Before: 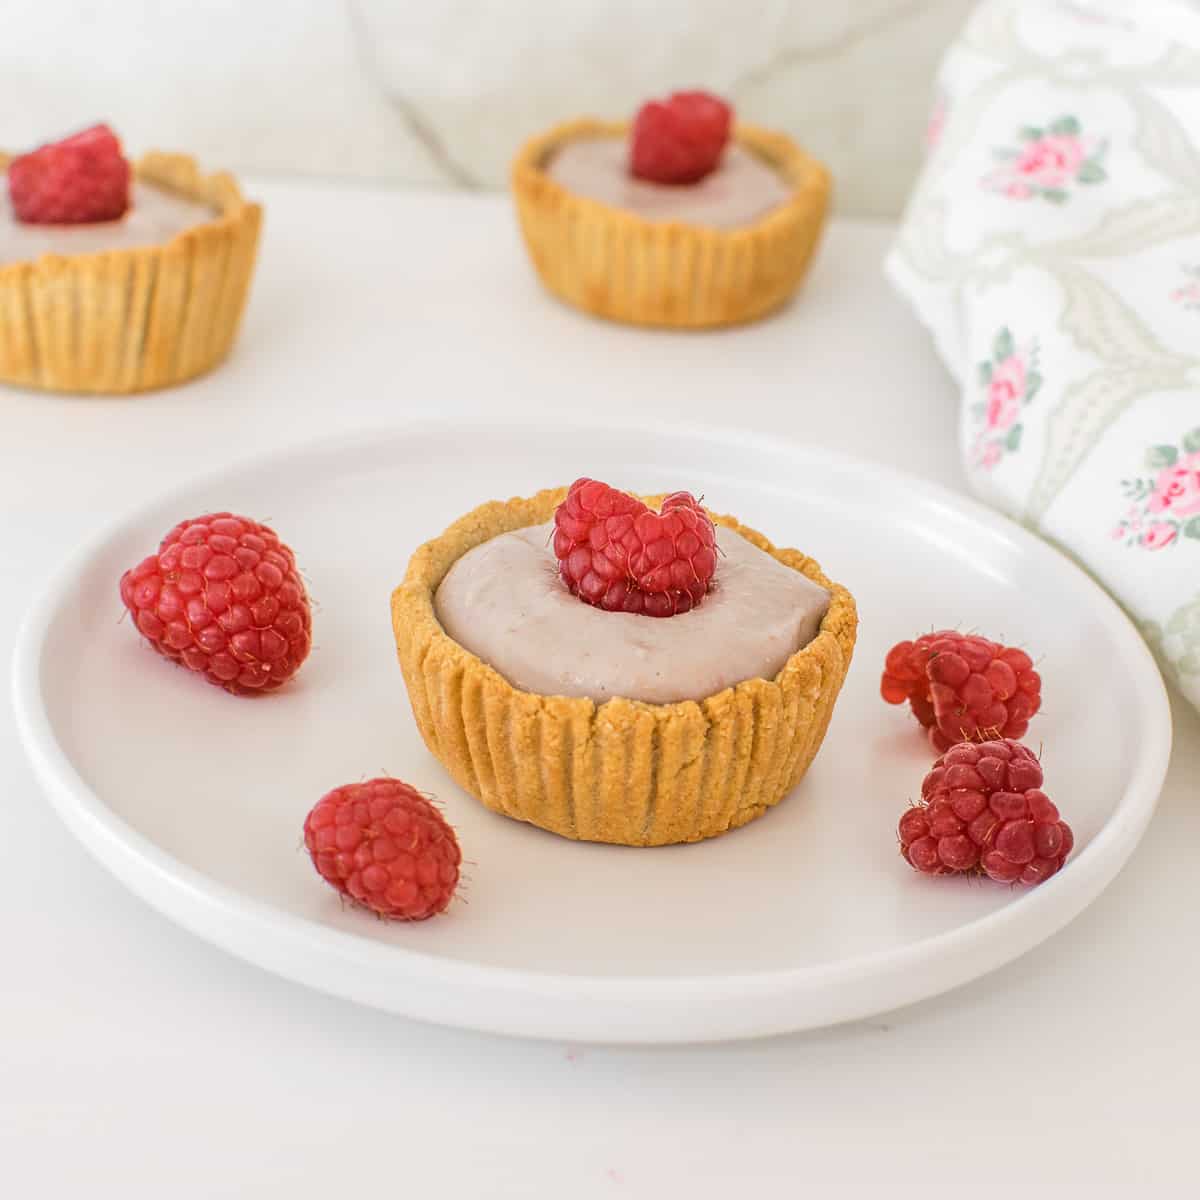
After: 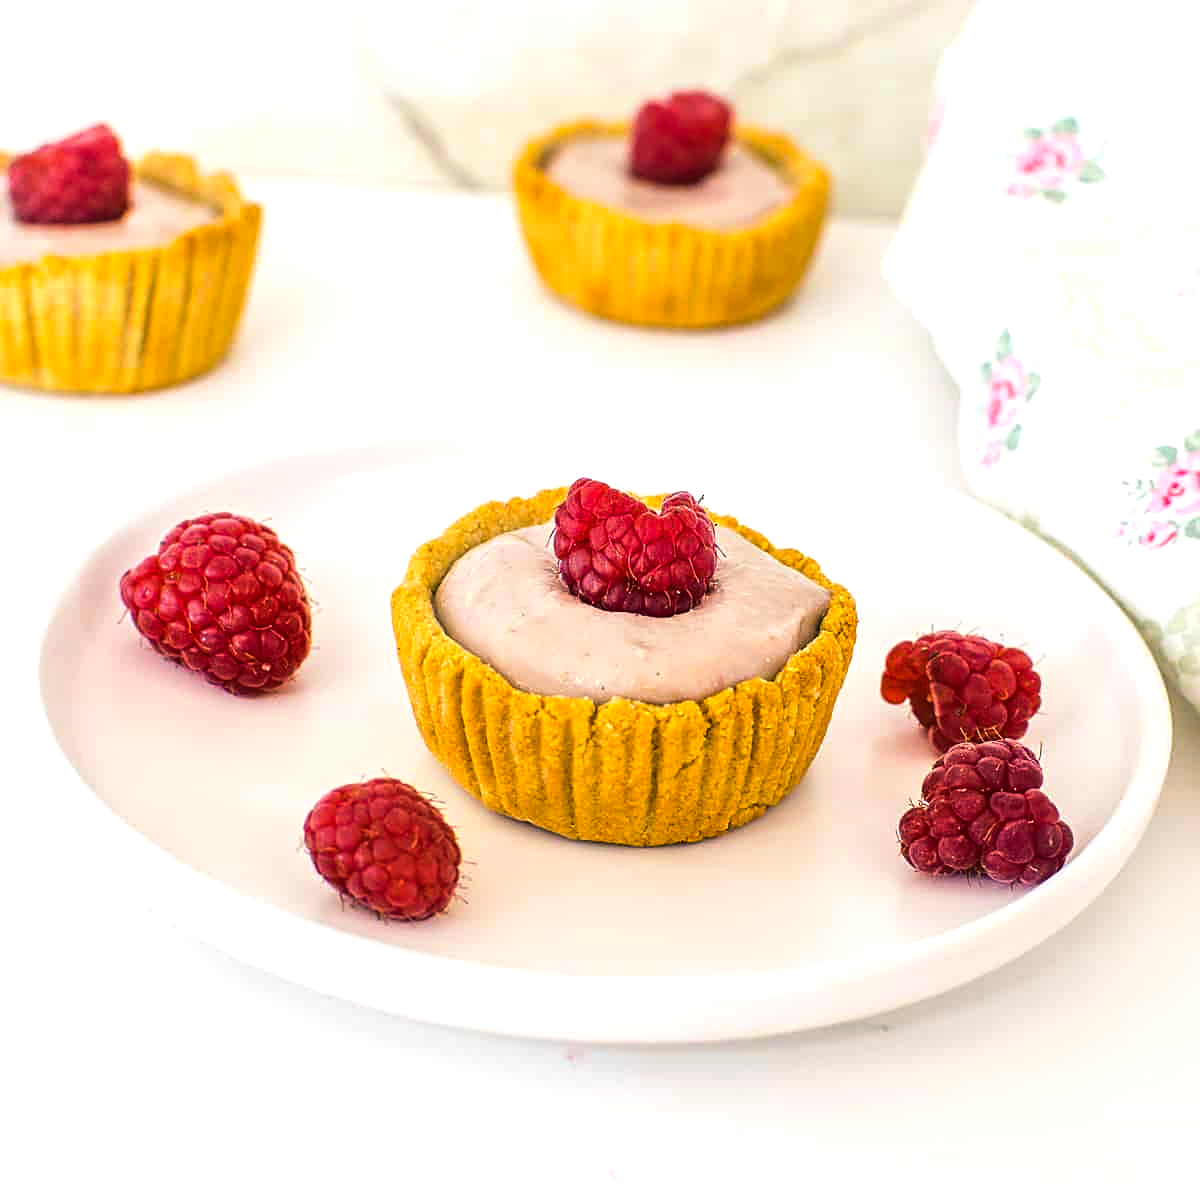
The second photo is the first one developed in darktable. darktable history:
color balance rgb: shadows lift › luminance -40.904%, shadows lift › chroma 14.052%, shadows lift › hue 257.28°, perceptual saturation grading › global saturation 29.805%, perceptual brilliance grading › global brilliance 15.126%, perceptual brilliance grading › shadows -35.656%, global vibrance 20%
sharpen: on, module defaults
tone equalizer: on, module defaults
